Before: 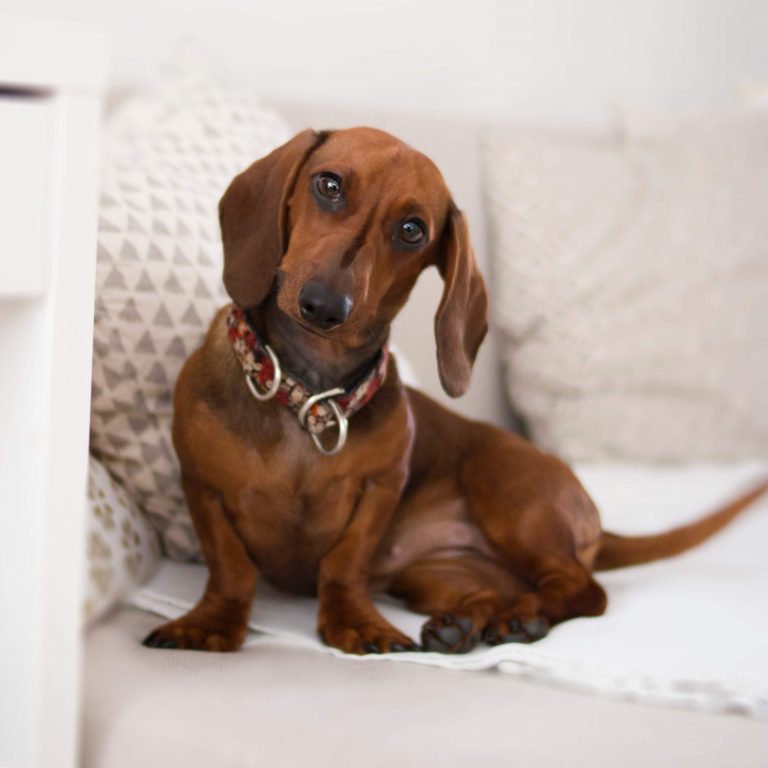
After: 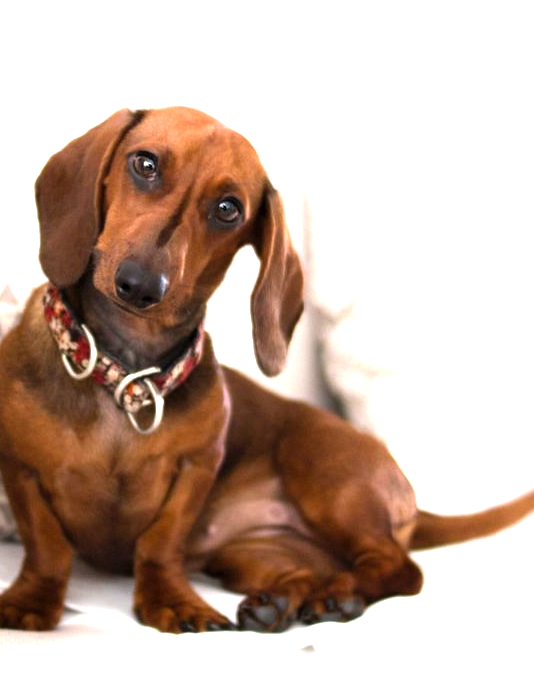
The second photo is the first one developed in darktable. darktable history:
levels: levels [0.012, 0.367, 0.697]
crop and rotate: left 24.034%, top 2.838%, right 6.406%, bottom 6.299%
